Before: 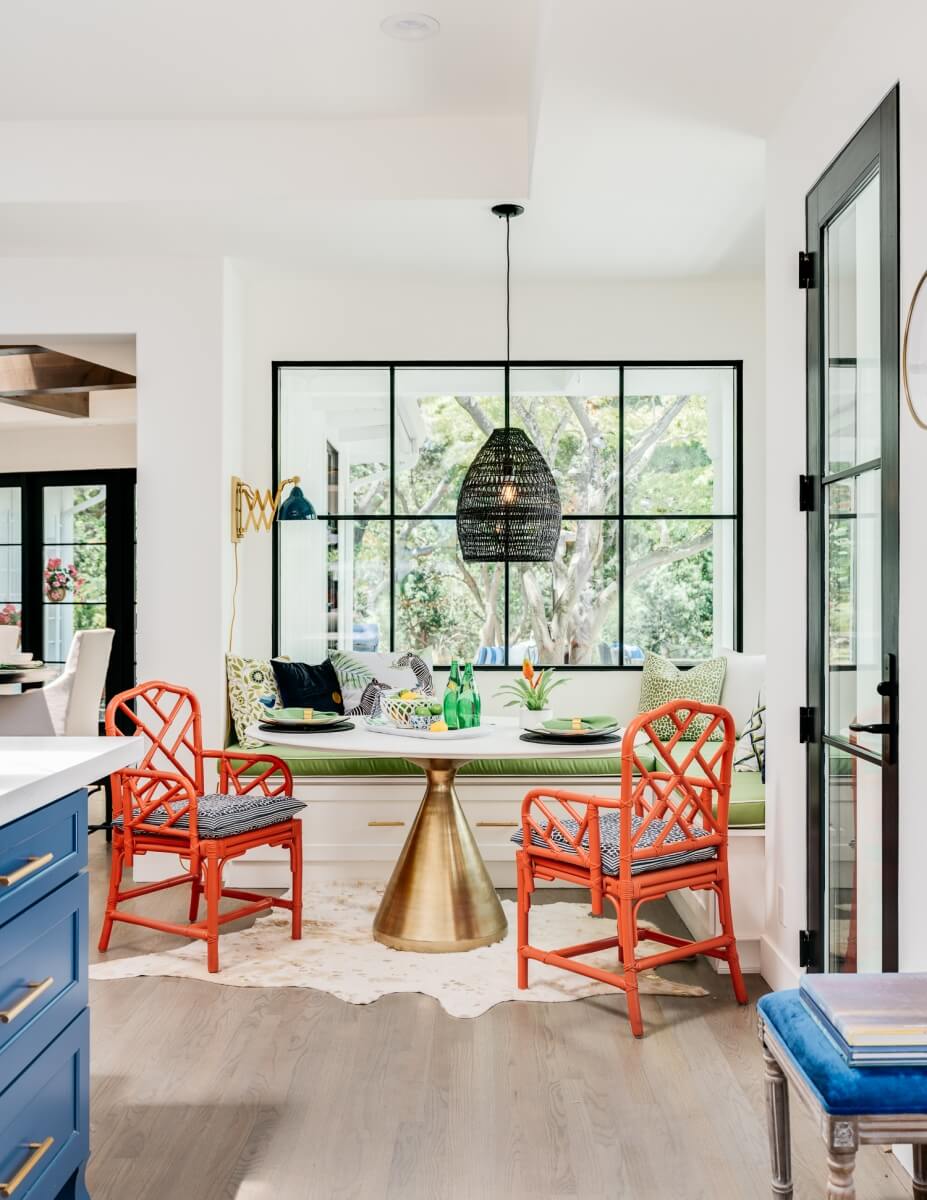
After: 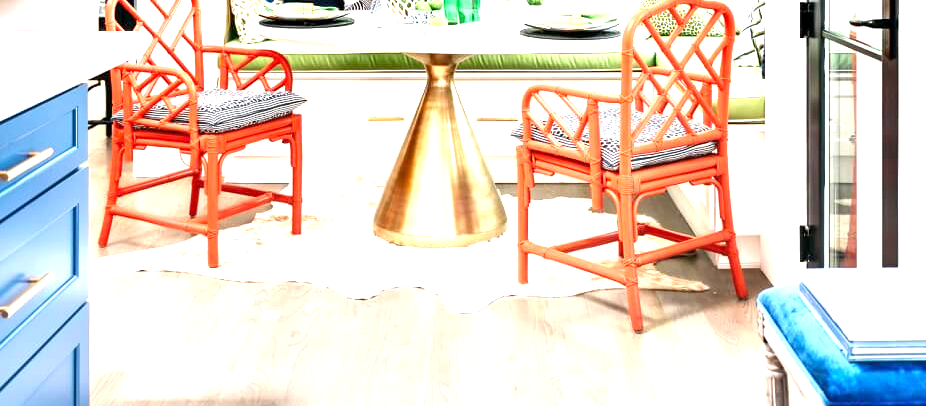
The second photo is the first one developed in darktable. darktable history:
exposure: black level correction 0.001, exposure 1.646 EV, compensate exposure bias true, compensate highlight preservation false
crop and rotate: top 58.792%, bottom 7.359%
tone equalizer: smoothing diameter 24.81%, edges refinement/feathering 14.27, preserve details guided filter
